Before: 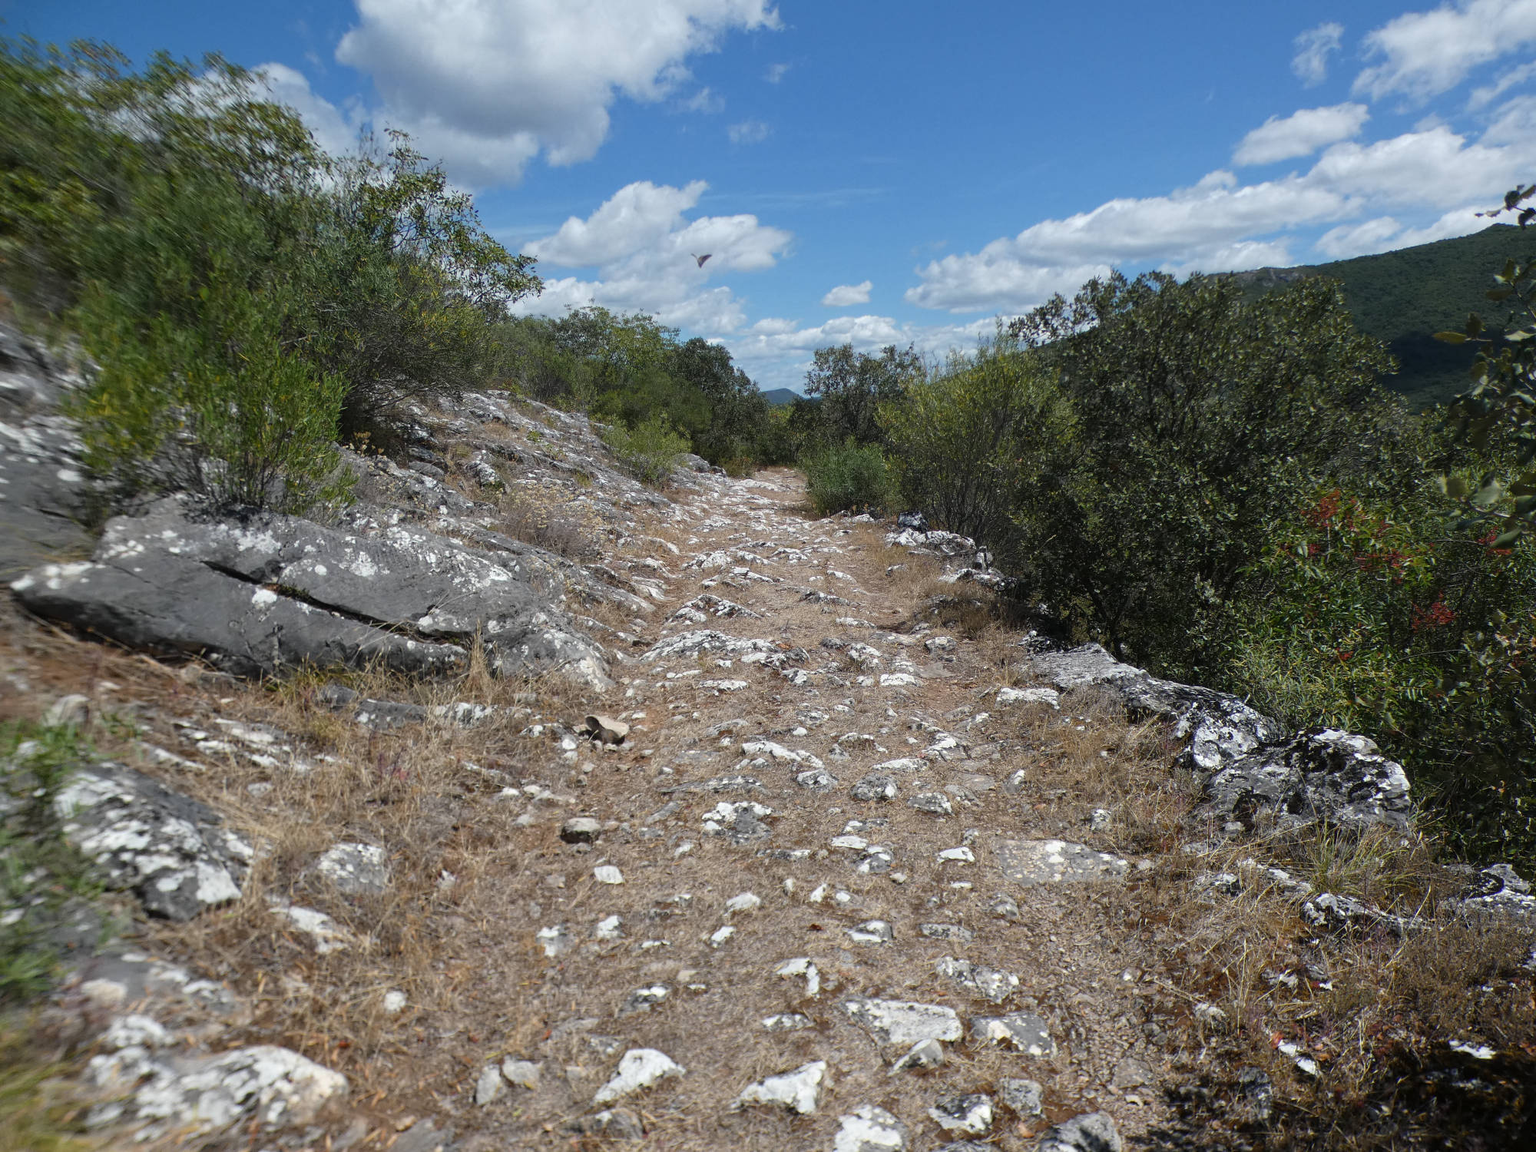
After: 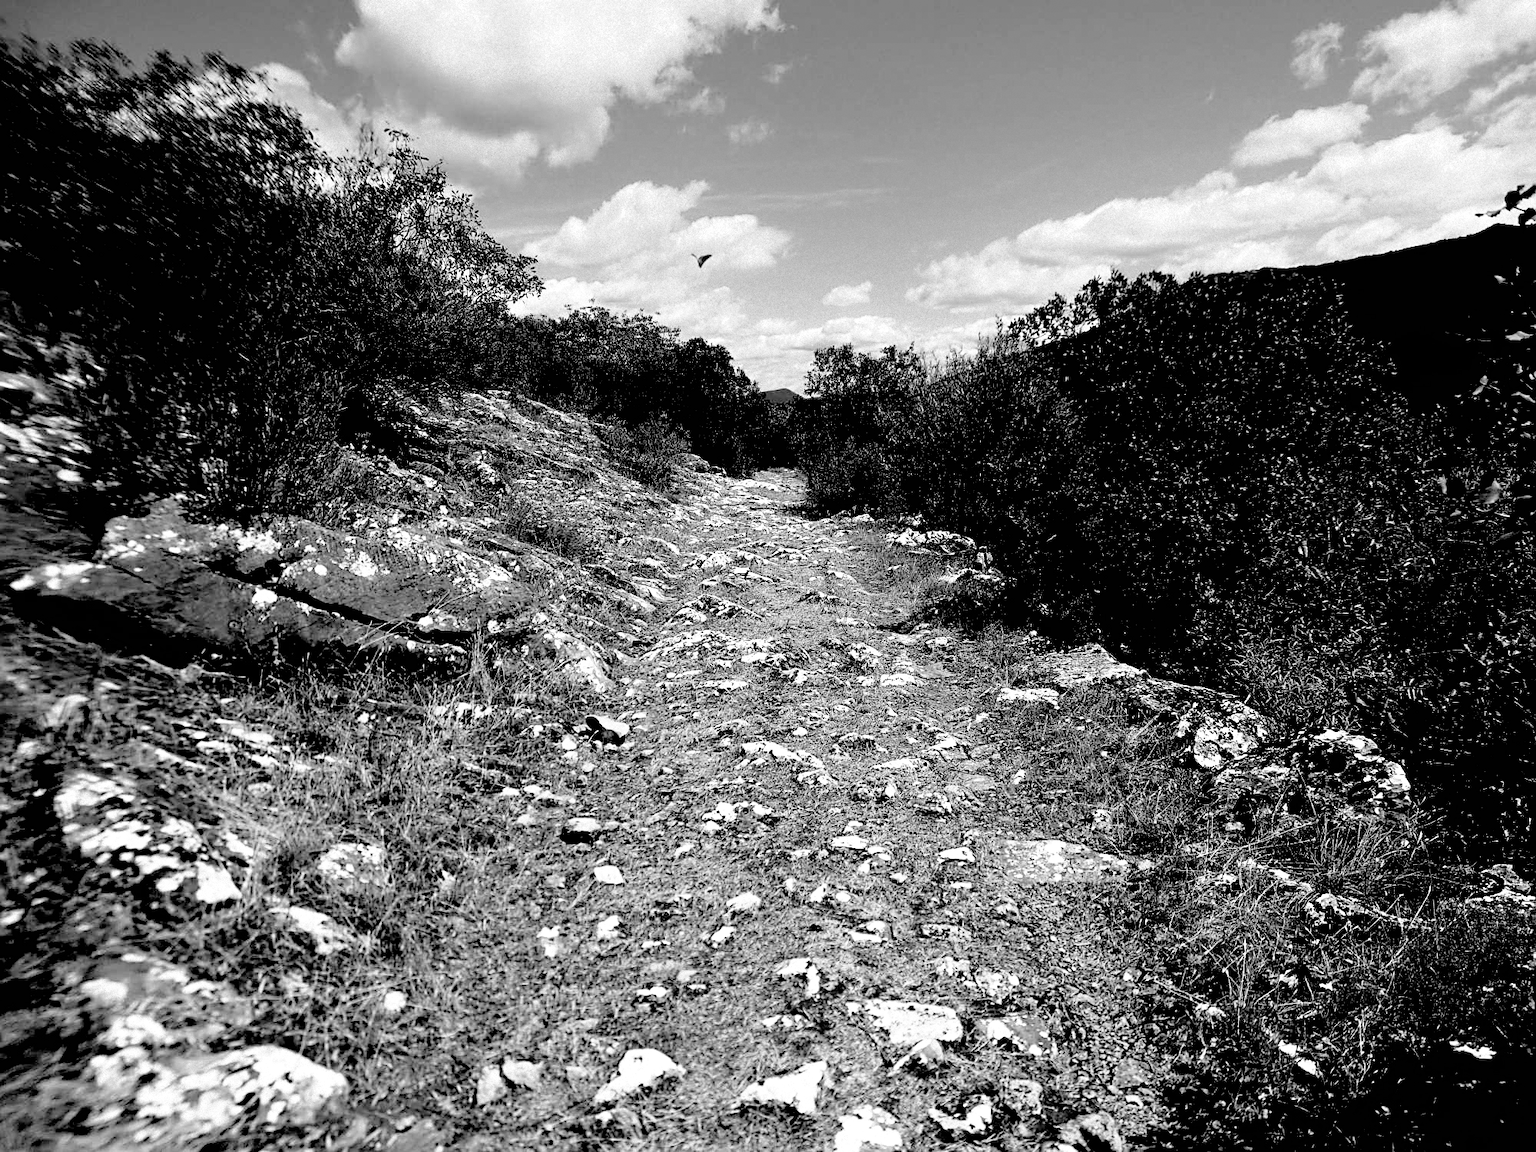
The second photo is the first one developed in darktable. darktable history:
sharpen: on, module defaults
filmic rgb: black relative exposure -1 EV, white relative exposure 2.05 EV, hardness 1.52, contrast 2.25, enable highlight reconstruction true
monochrome: on, module defaults
